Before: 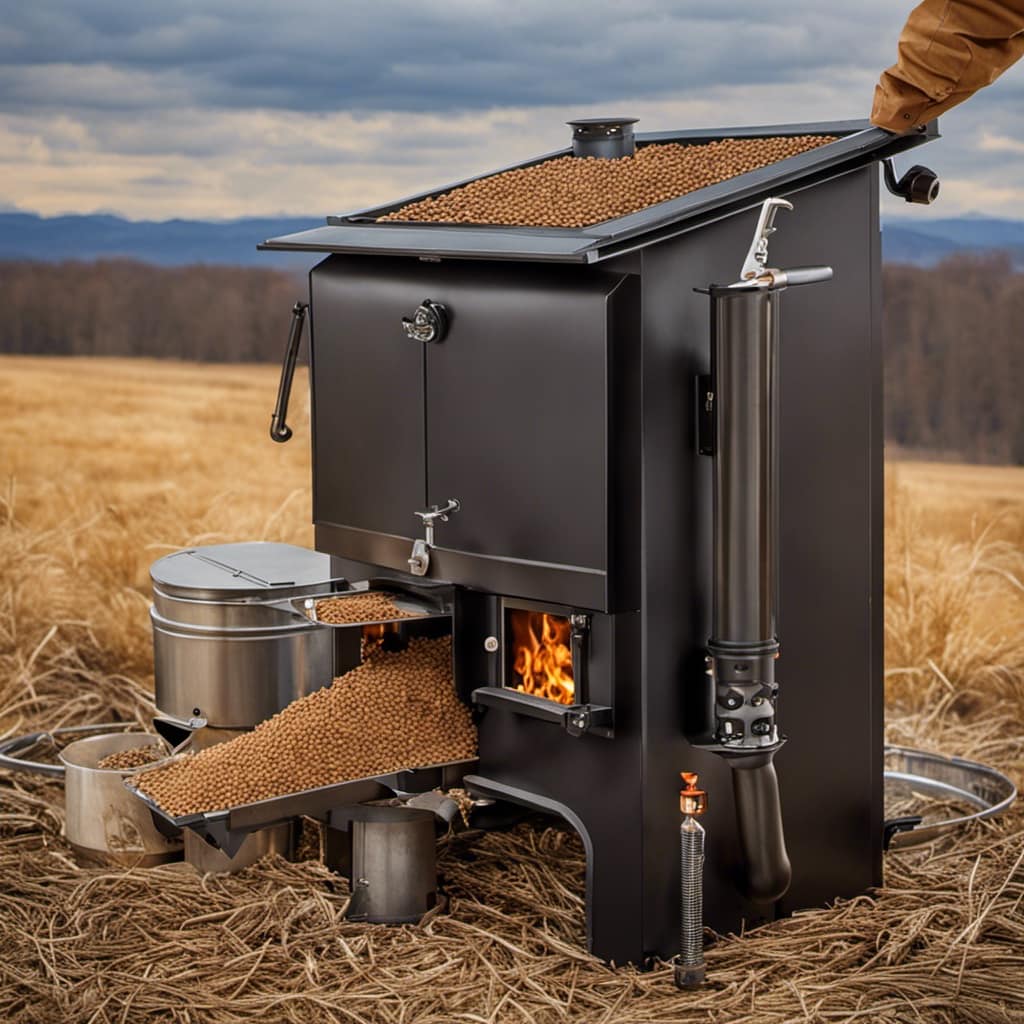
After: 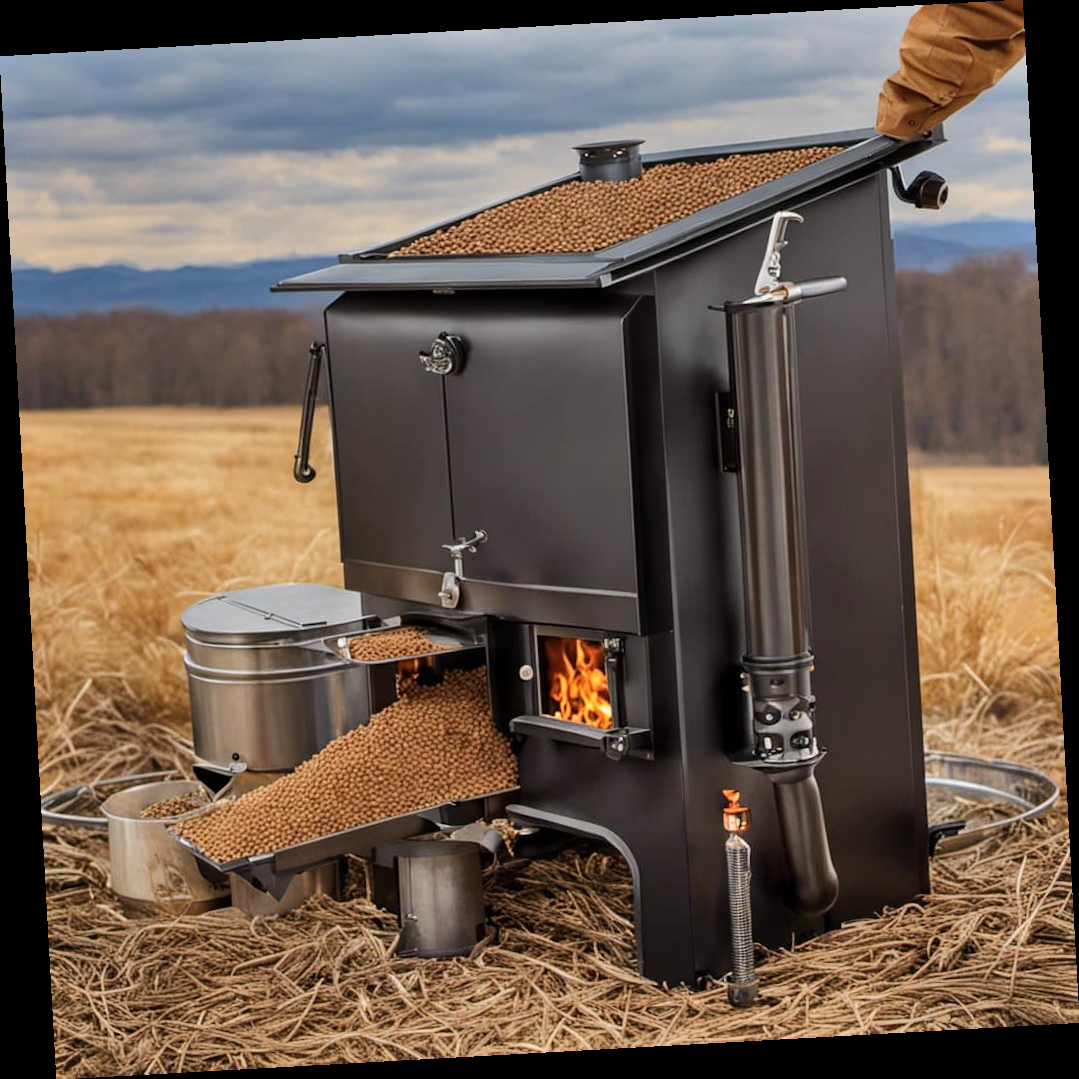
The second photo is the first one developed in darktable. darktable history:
rotate and perspective: rotation -3.18°, automatic cropping off
shadows and highlights: radius 118.69, shadows 42.21, highlights -61.56, soften with gaussian
